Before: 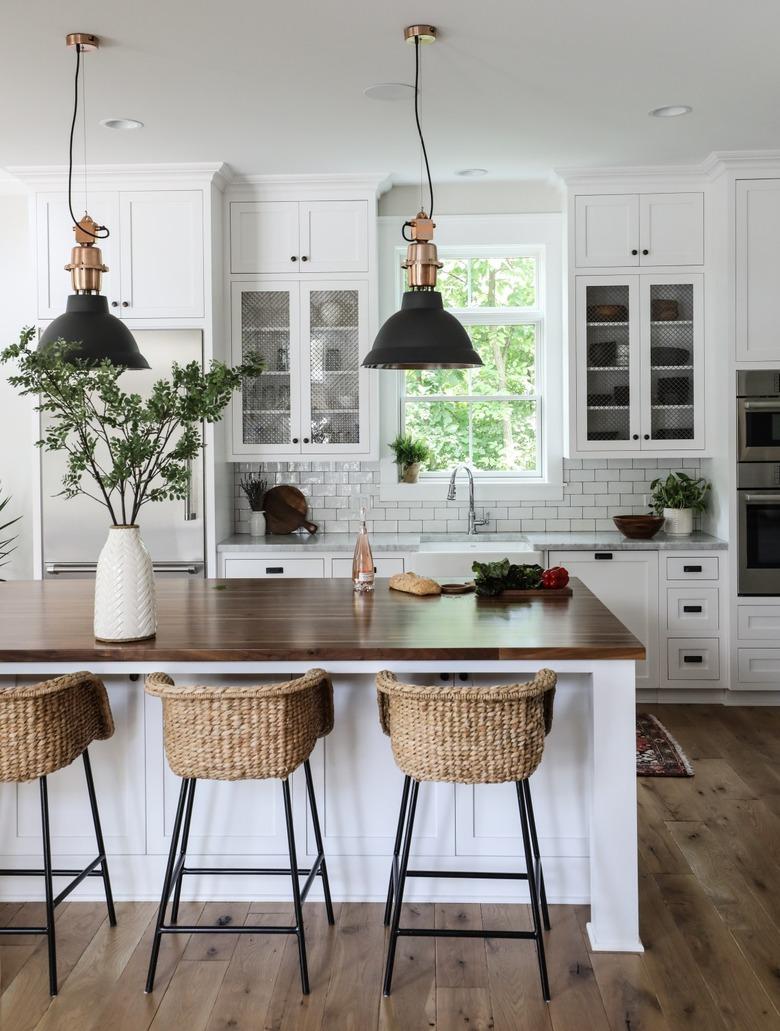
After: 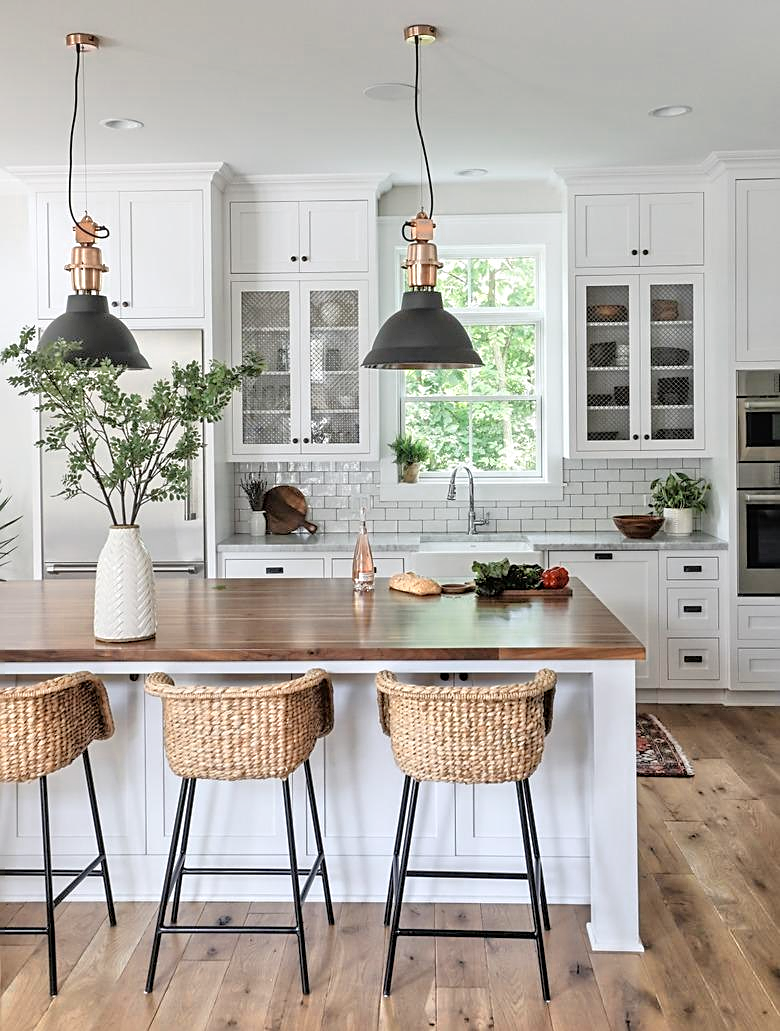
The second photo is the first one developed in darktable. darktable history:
tone equalizer: -7 EV 0.15 EV, -6 EV 0.6 EV, -5 EV 1.15 EV, -4 EV 1.33 EV, -3 EV 1.15 EV, -2 EV 0.6 EV, -1 EV 0.15 EV, mask exposure compensation -0.5 EV
color zones: curves: ch0 [(0.018, 0.548) (0.224, 0.64) (0.425, 0.447) (0.675, 0.575) (0.732, 0.579)]; ch1 [(0.066, 0.487) (0.25, 0.5) (0.404, 0.43) (0.75, 0.421) (0.956, 0.421)]; ch2 [(0.044, 0.561) (0.215, 0.465) (0.399, 0.544) (0.465, 0.548) (0.614, 0.447) (0.724, 0.43) (0.882, 0.623) (0.956, 0.632)]
rotate and perspective: automatic cropping original format, crop left 0, crop top 0
sharpen: on, module defaults
